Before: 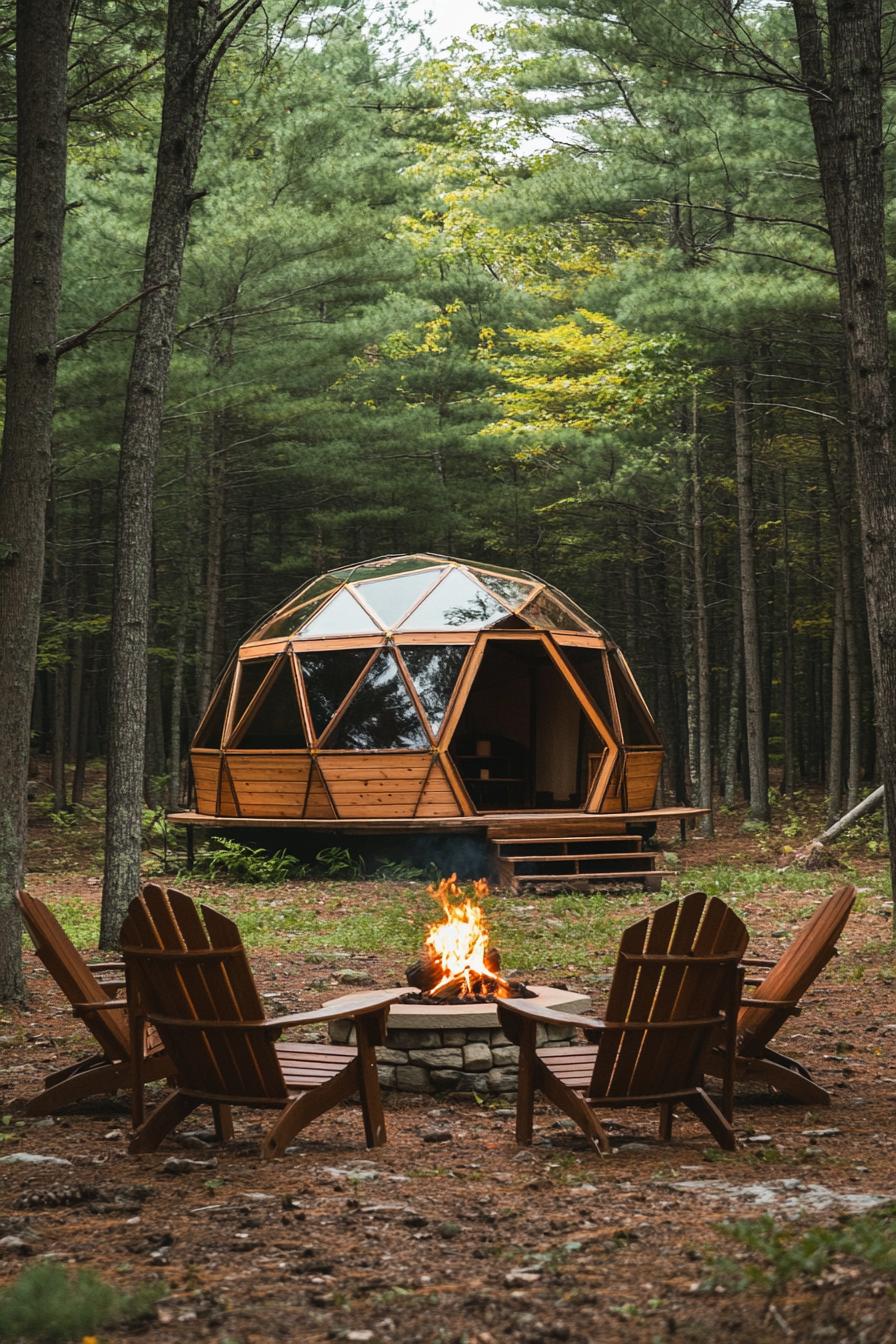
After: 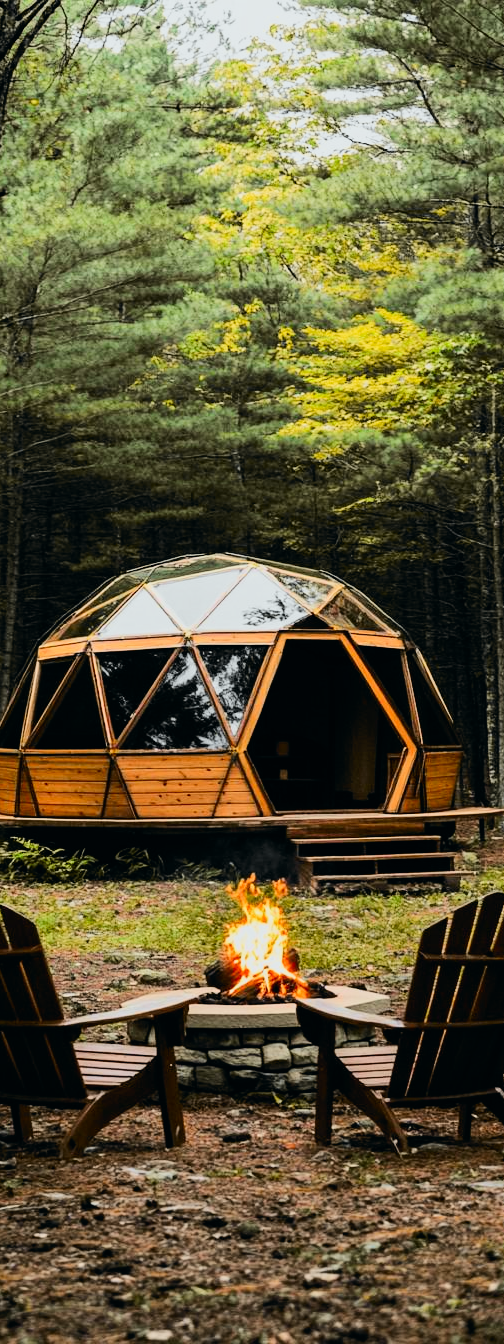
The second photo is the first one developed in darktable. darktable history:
tone equalizer: on, module defaults
filmic rgb: black relative exposure -7.75 EV, white relative exposure 4.4 EV, threshold 3 EV, hardness 3.76, latitude 50%, contrast 1.1, color science v5 (2021), contrast in shadows safe, contrast in highlights safe, enable highlight reconstruction true
tone curve: curves: ch0 [(0, 0) (0.071, 0.06) (0.253, 0.242) (0.437, 0.498) (0.55, 0.644) (0.657, 0.749) (0.823, 0.876) (1, 0.99)]; ch1 [(0, 0) (0.346, 0.307) (0.408, 0.369) (0.453, 0.457) (0.476, 0.489) (0.502, 0.493) (0.521, 0.515) (0.537, 0.531) (0.612, 0.641) (0.676, 0.728) (1, 1)]; ch2 [(0, 0) (0.346, 0.34) (0.434, 0.46) (0.485, 0.494) (0.5, 0.494) (0.511, 0.504) (0.537, 0.551) (0.579, 0.599) (0.625, 0.686) (1, 1)], color space Lab, independent channels, preserve colors none
crop and rotate: left 22.516%, right 21.234%
